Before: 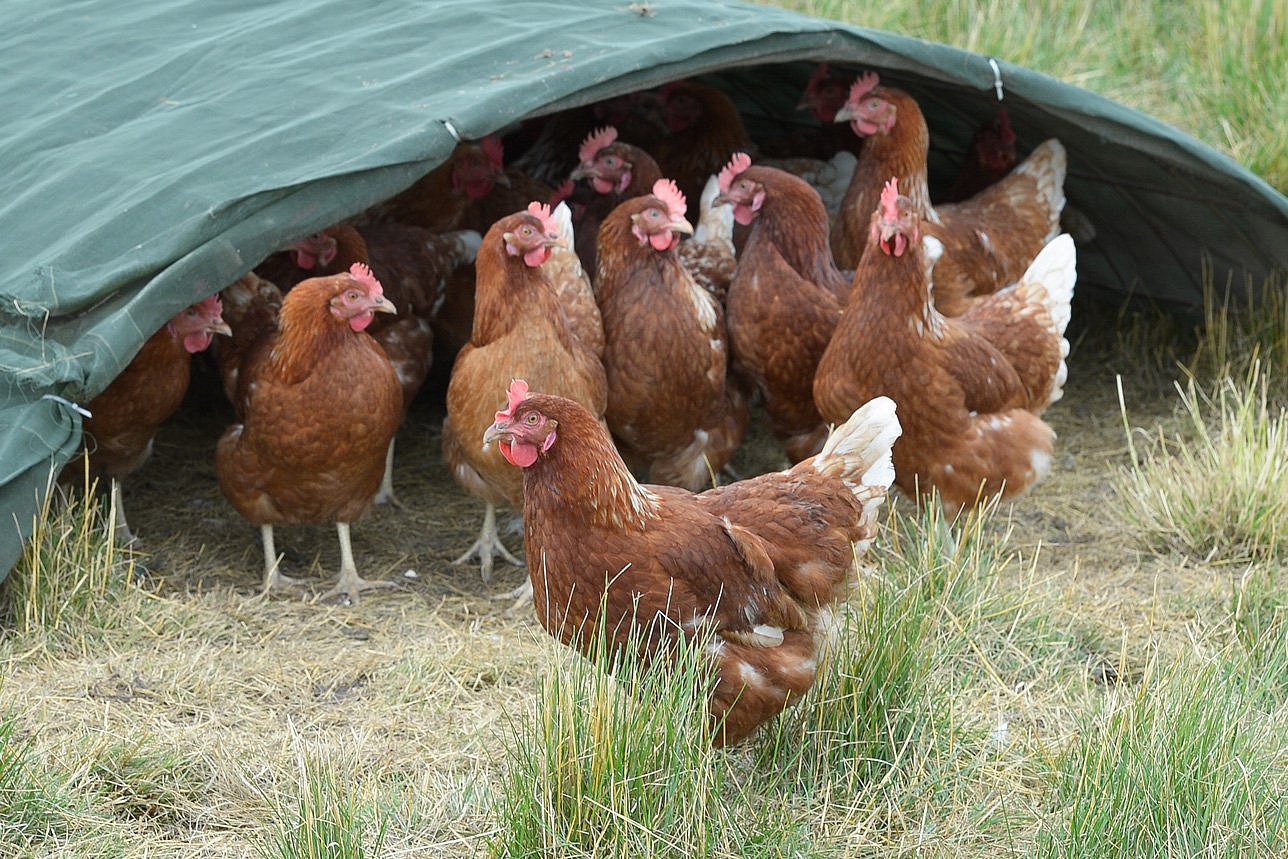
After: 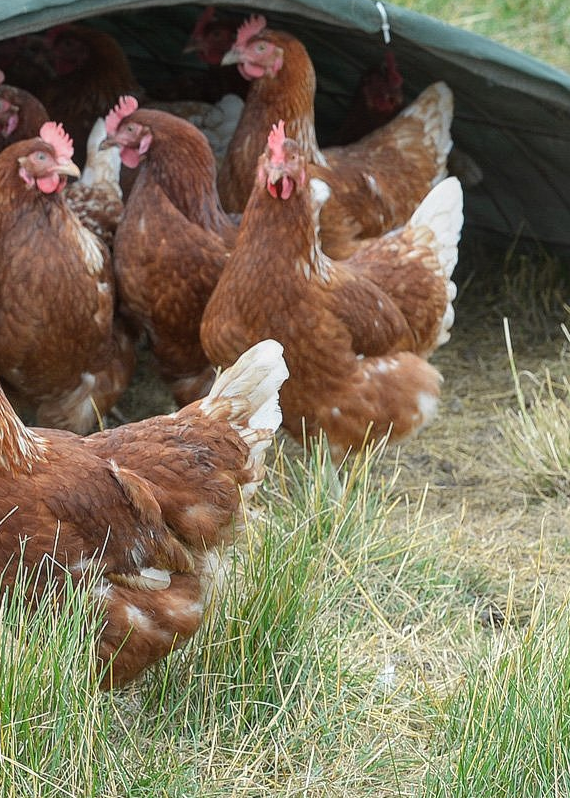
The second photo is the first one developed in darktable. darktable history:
local contrast: detail 110%
crop: left 47.628%, top 6.643%, right 7.874%
